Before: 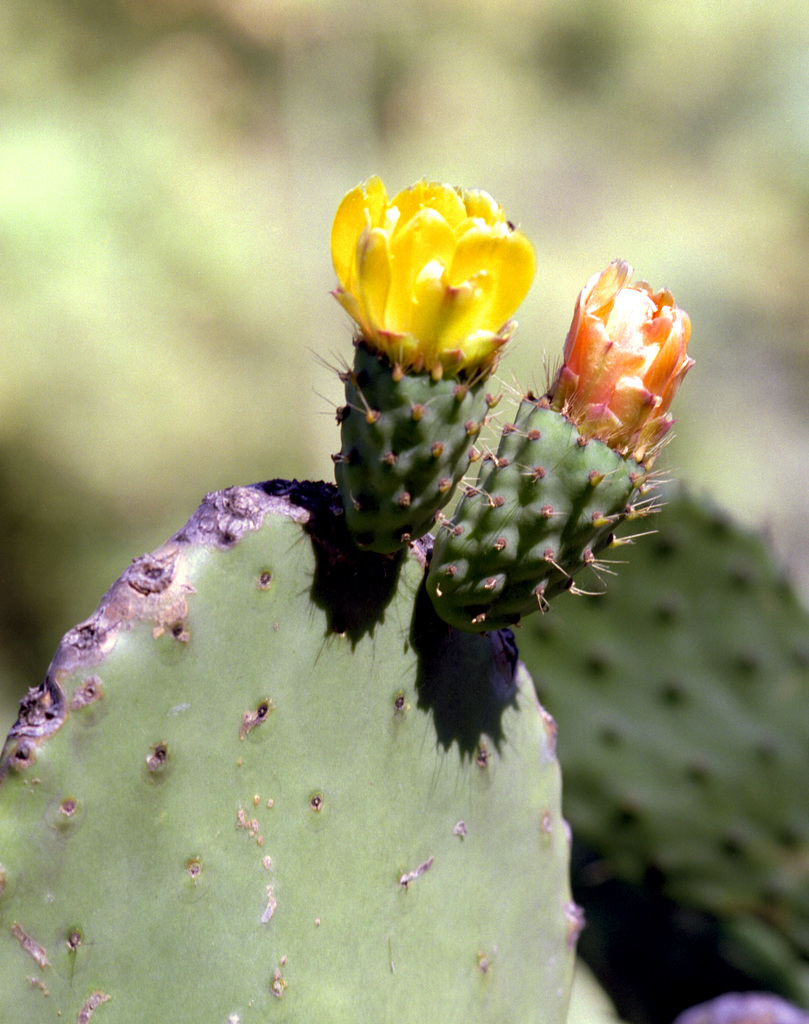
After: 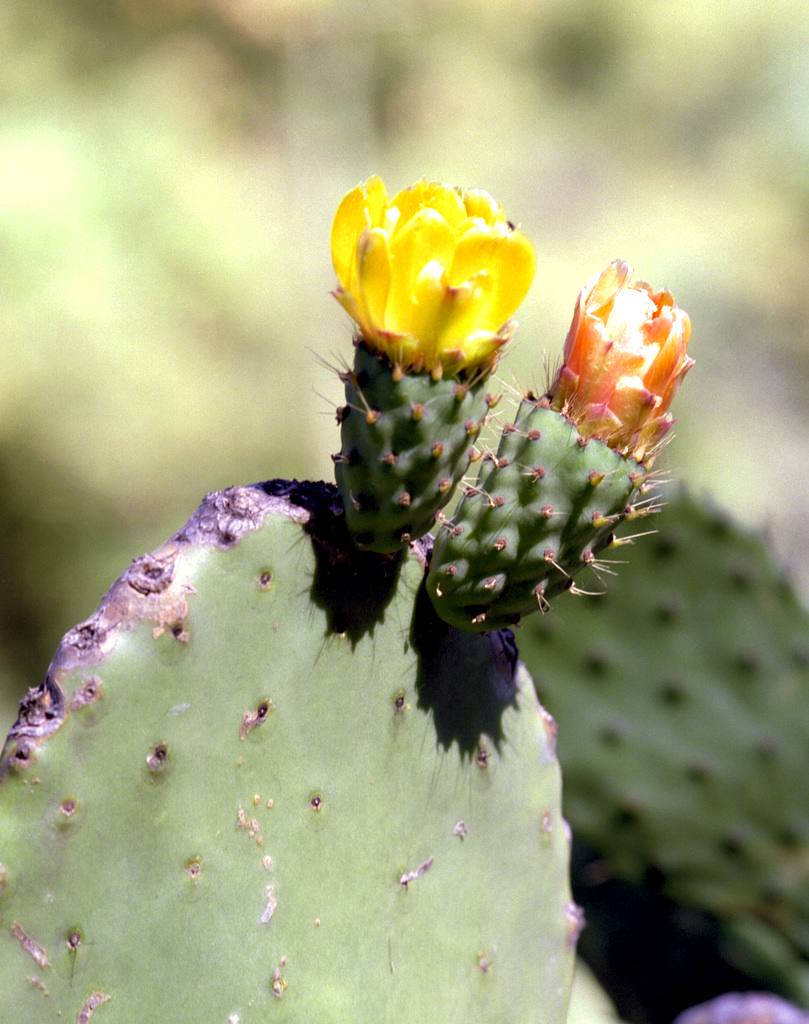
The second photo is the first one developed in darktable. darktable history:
exposure: exposure 0.209 EV, compensate highlight preservation false
